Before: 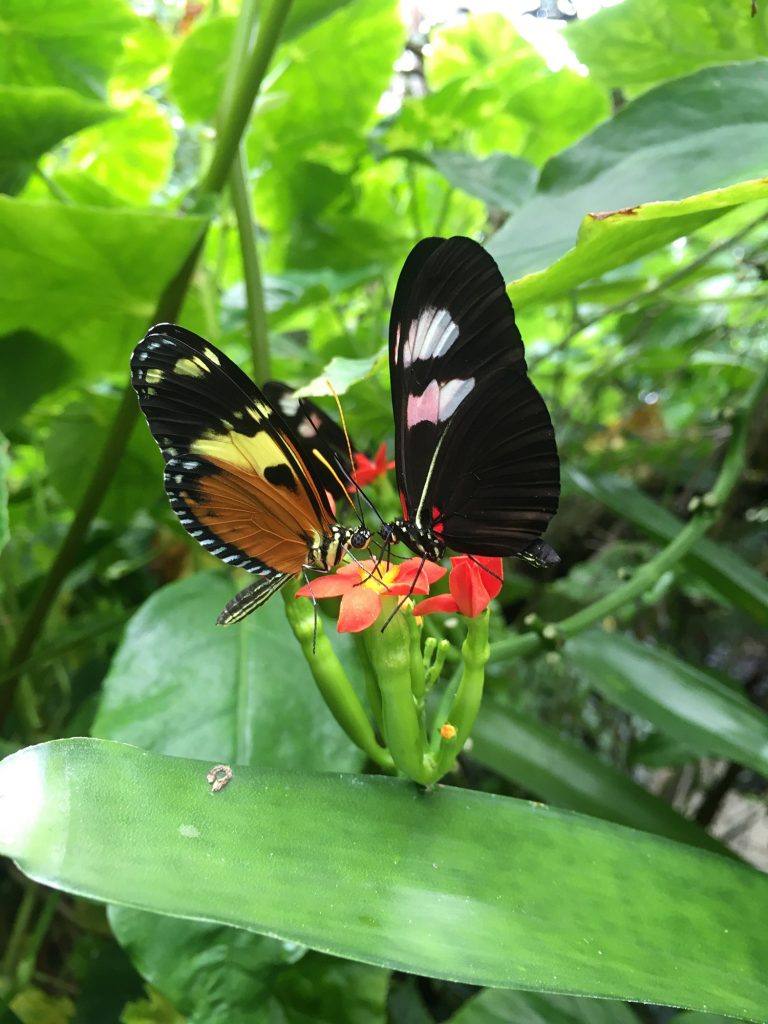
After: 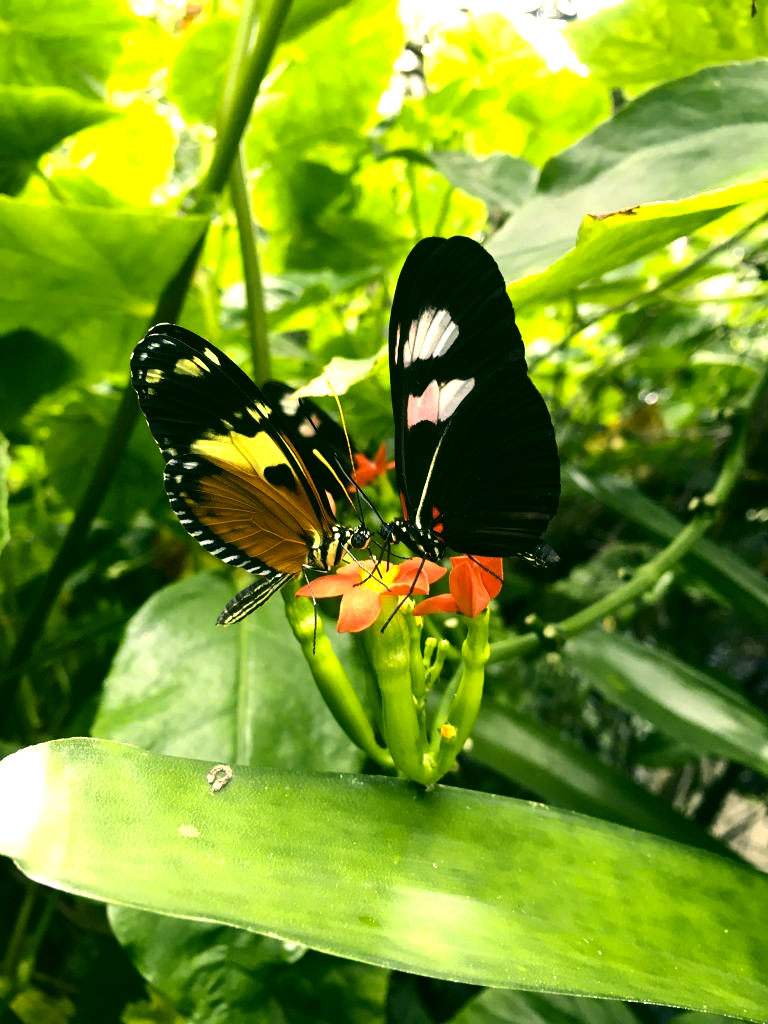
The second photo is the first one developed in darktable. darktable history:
color contrast: green-magenta contrast 0.81
color correction: highlights a* 5.3, highlights b* 24.26, shadows a* -15.58, shadows b* 4.02
contrast brightness saturation: brightness -0.09
tone equalizer: -8 EV -0.75 EV, -7 EV -0.7 EV, -6 EV -0.6 EV, -5 EV -0.4 EV, -3 EV 0.4 EV, -2 EV 0.6 EV, -1 EV 0.7 EV, +0 EV 0.75 EV, edges refinement/feathering 500, mask exposure compensation -1.57 EV, preserve details no
